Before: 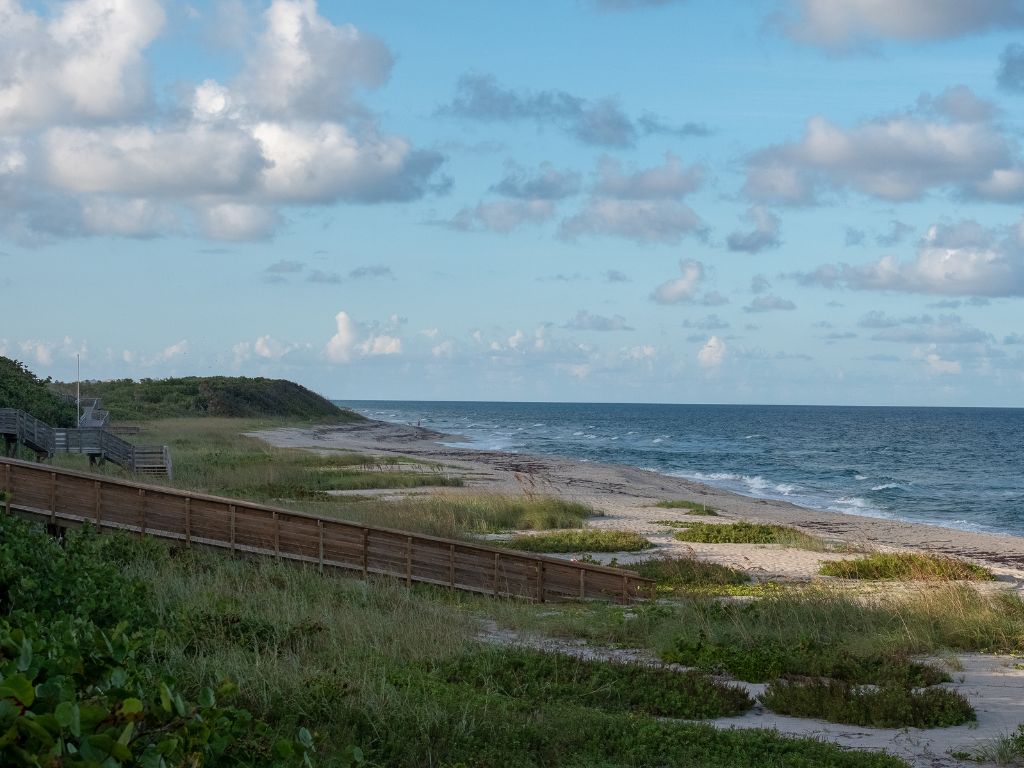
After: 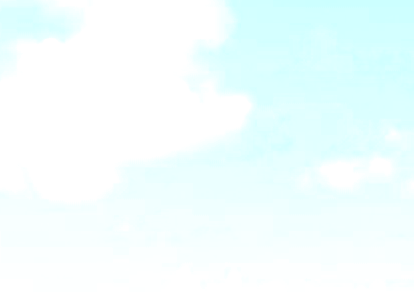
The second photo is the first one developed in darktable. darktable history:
levels: levels [0.246, 0.256, 0.506]
exposure: black level correction 0.001, exposure 1.037 EV, compensate highlight preservation false
crop: left 15.53%, top 5.437%, right 43.964%, bottom 56.424%
contrast brightness saturation: contrast 0.219
